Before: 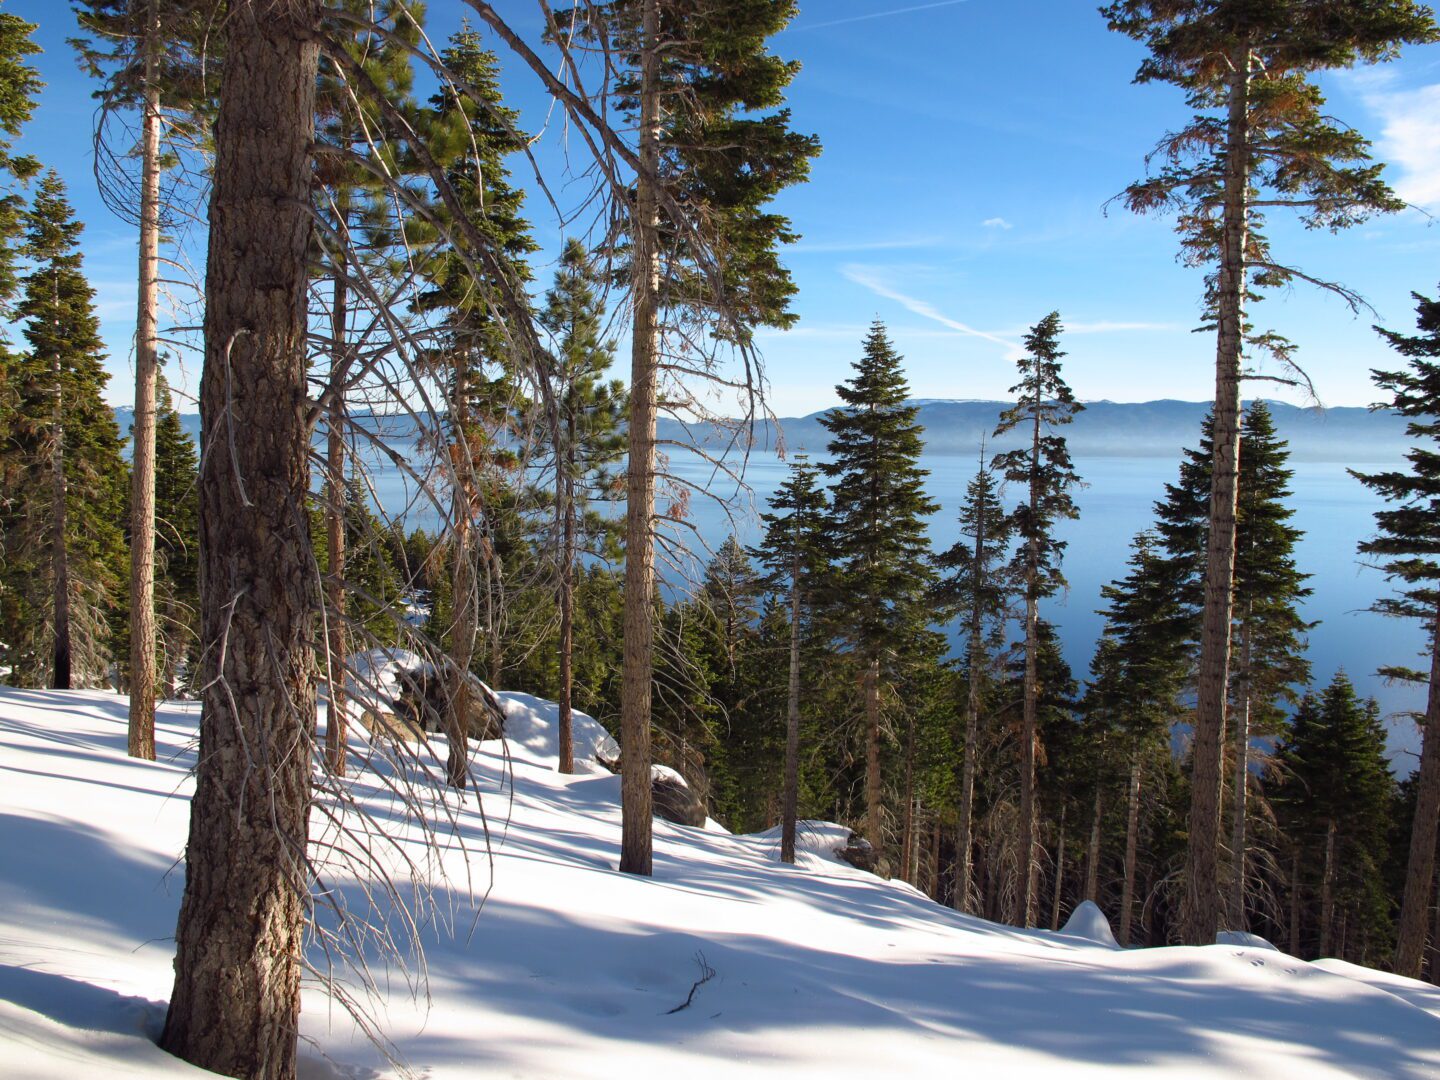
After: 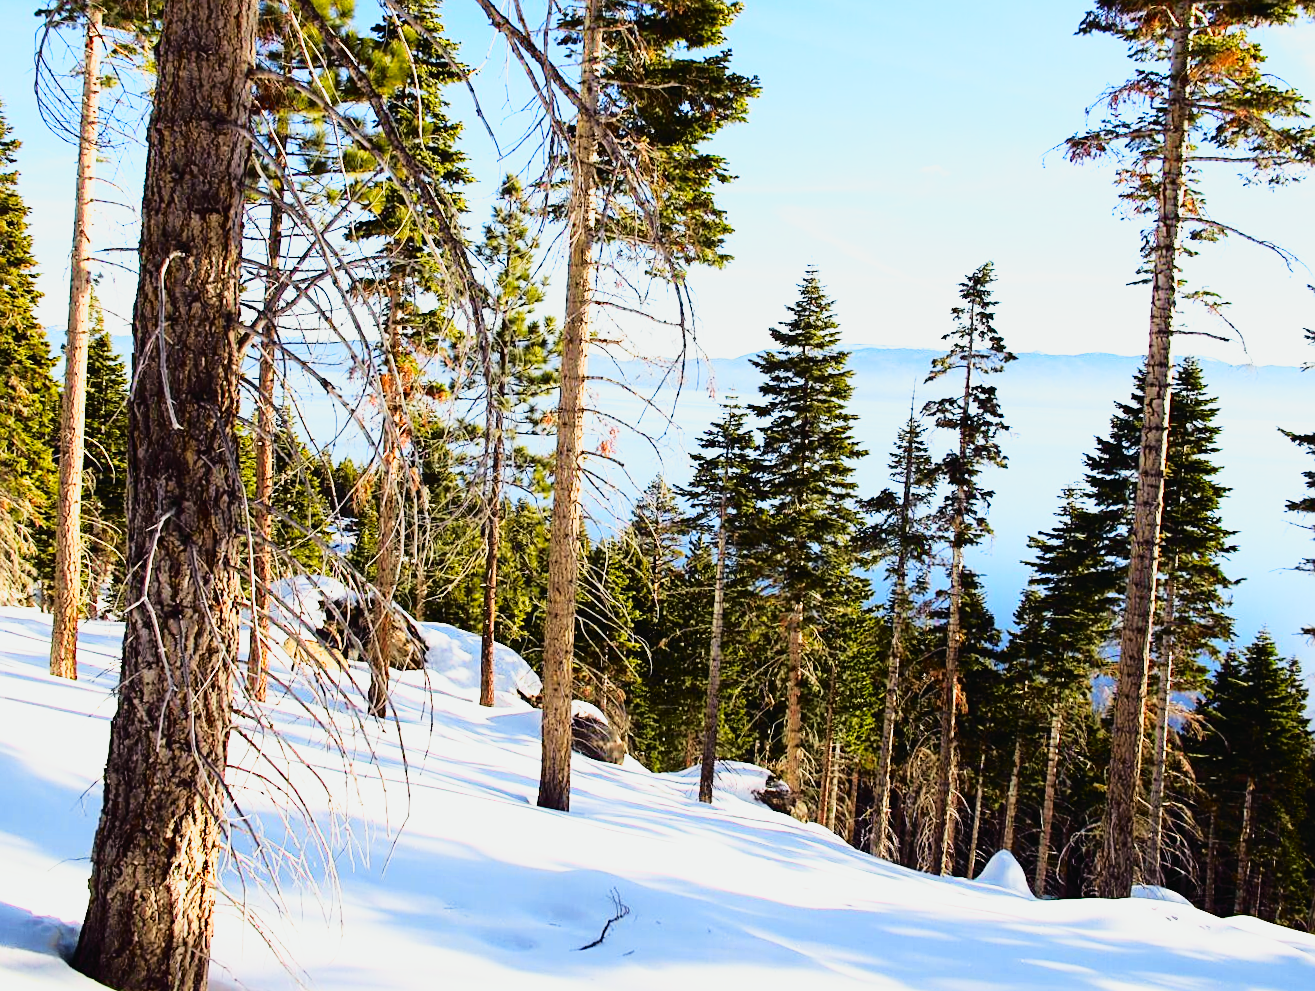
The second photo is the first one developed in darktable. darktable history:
tone curve: curves: ch0 [(0, 0.013) (0.129, 0.1) (0.291, 0.375) (0.46, 0.576) (0.667, 0.78) (0.851, 0.903) (0.997, 0.951)]; ch1 [(0, 0) (0.353, 0.344) (0.45, 0.46) (0.498, 0.495) (0.528, 0.531) (0.563, 0.566) (0.592, 0.609) (0.657, 0.672) (1, 1)]; ch2 [(0, 0) (0.333, 0.346) (0.375, 0.375) (0.427, 0.44) (0.5, 0.501) (0.505, 0.505) (0.544, 0.573) (0.576, 0.615) (0.612, 0.644) (0.66, 0.715) (1, 1)], color space Lab, independent channels, preserve colors none
base curve: curves: ch0 [(0, 0) (0.007, 0.004) (0.027, 0.03) (0.046, 0.07) (0.207, 0.54) (0.442, 0.872) (0.673, 0.972) (1, 1)], preserve colors none
crop and rotate: angle -1.84°, left 3.133%, top 3.903%, right 1.625%, bottom 0.428%
sharpen: amount 0.49
